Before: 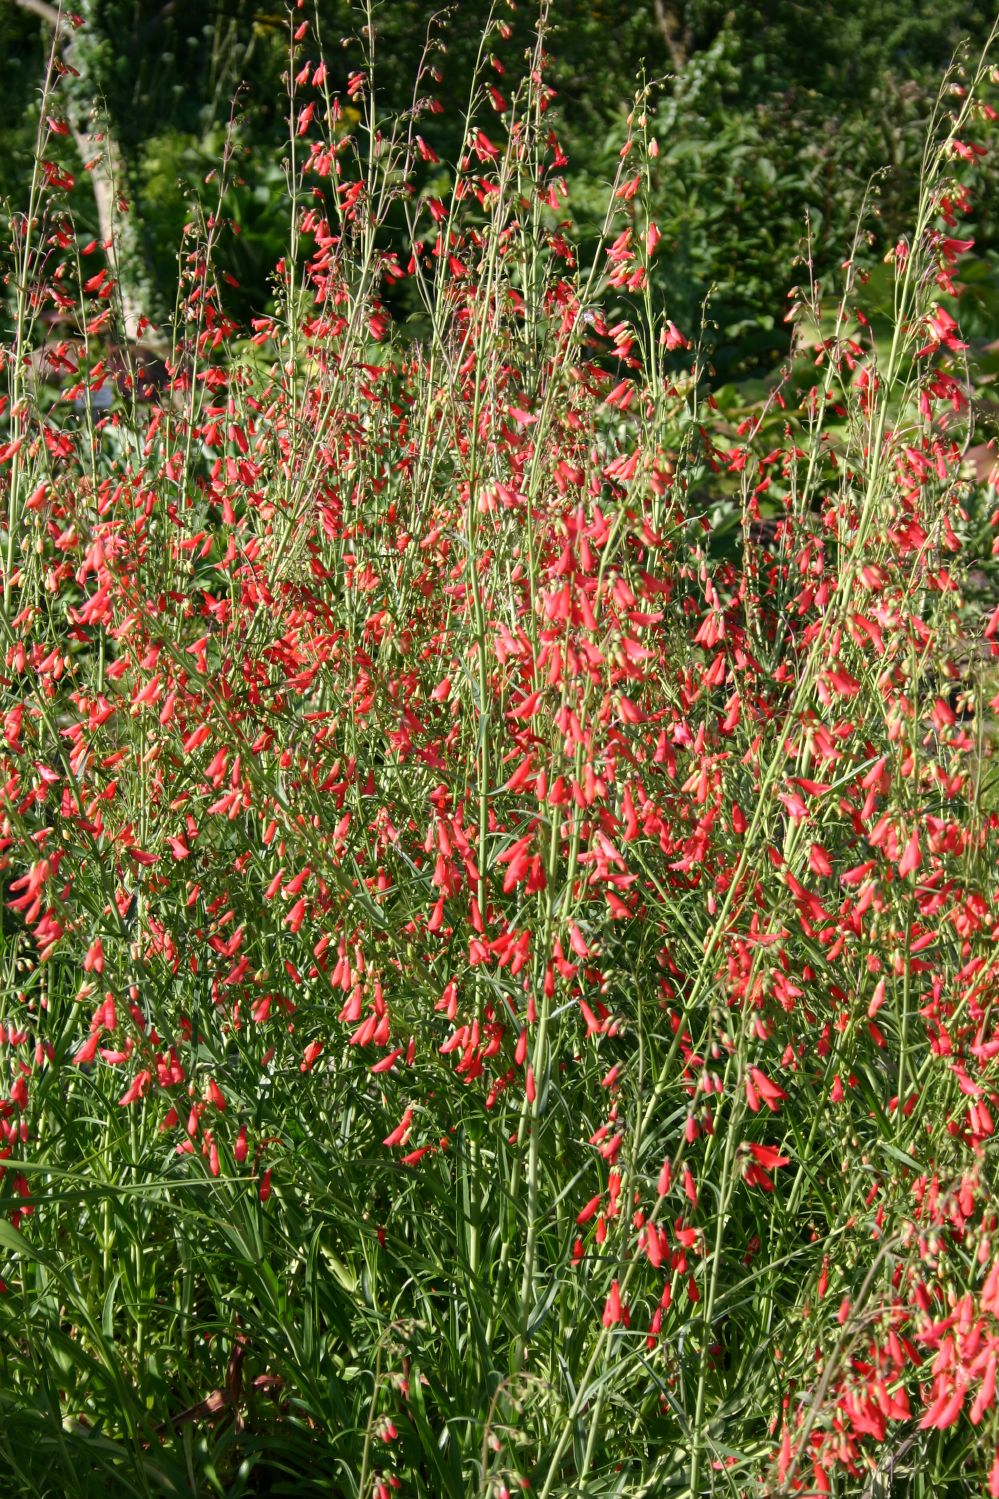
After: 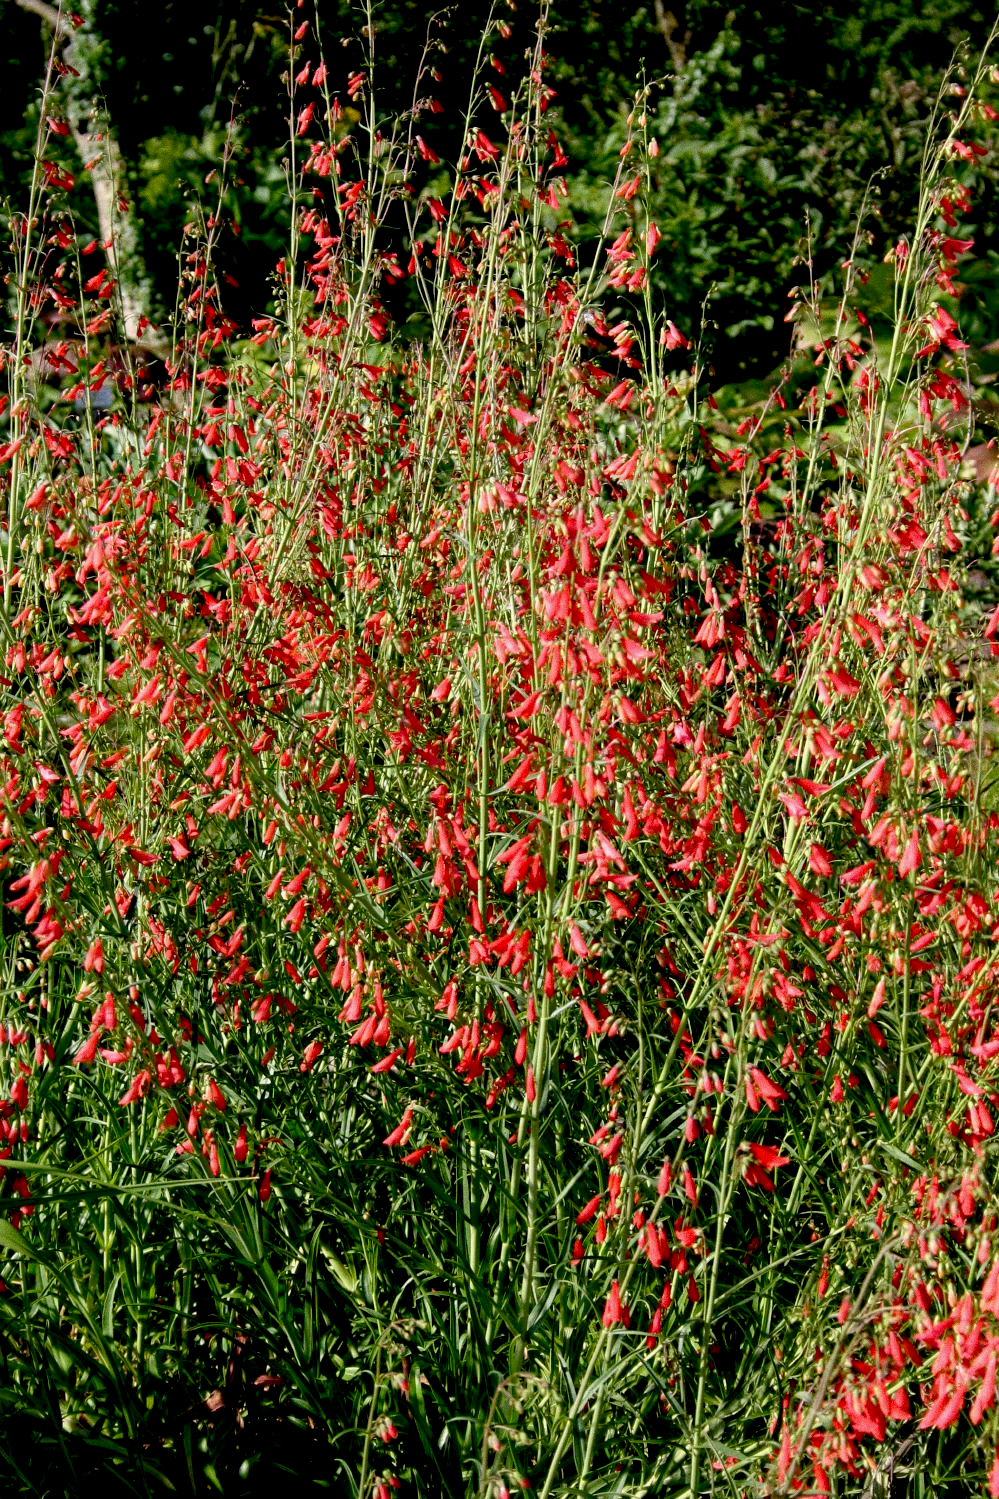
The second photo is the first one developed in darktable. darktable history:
exposure: black level correction 0.029, exposure -0.073 EV, compensate highlight preservation false
grain: coarseness 0.09 ISO
